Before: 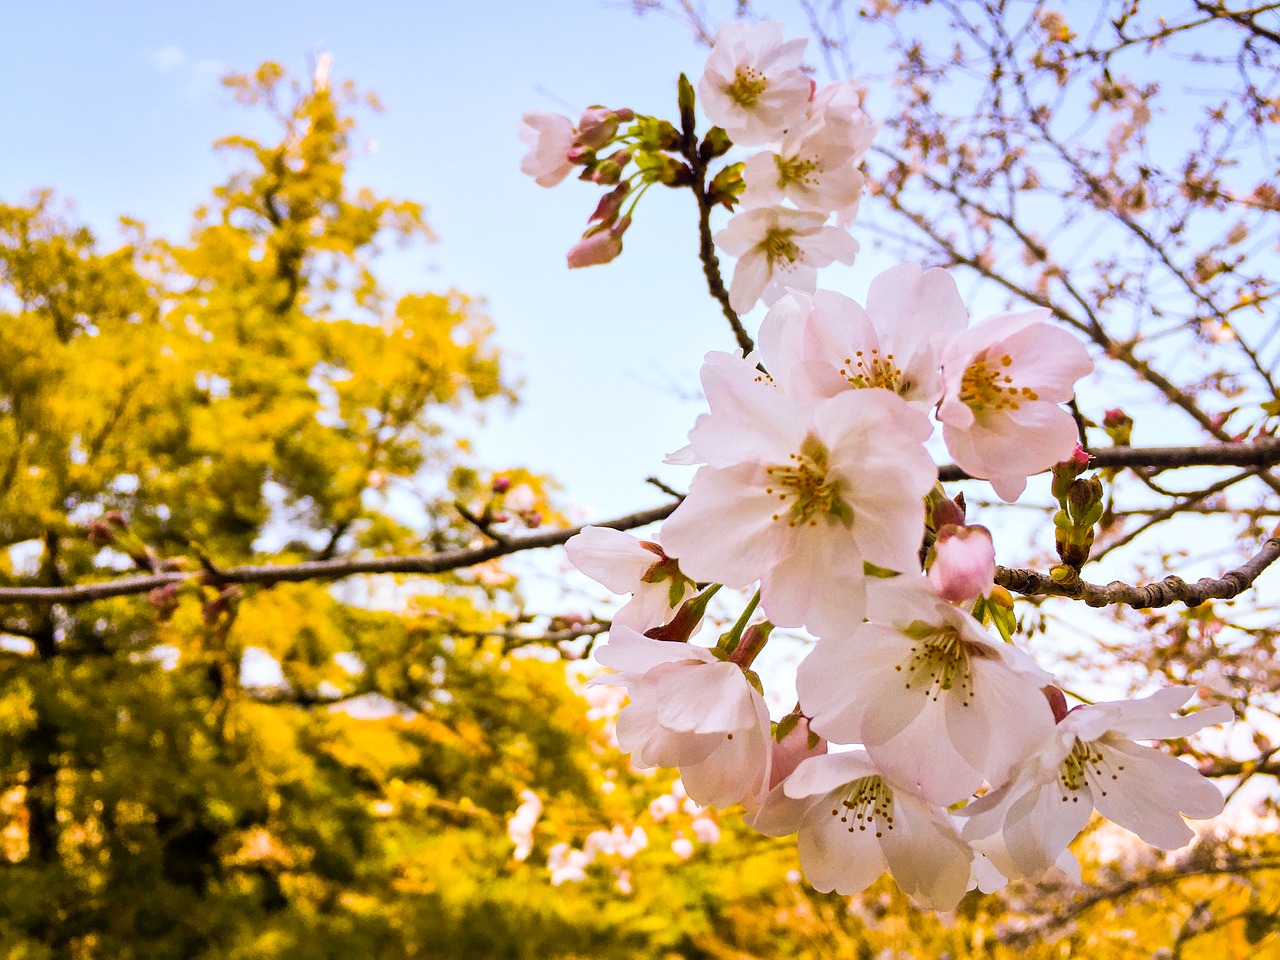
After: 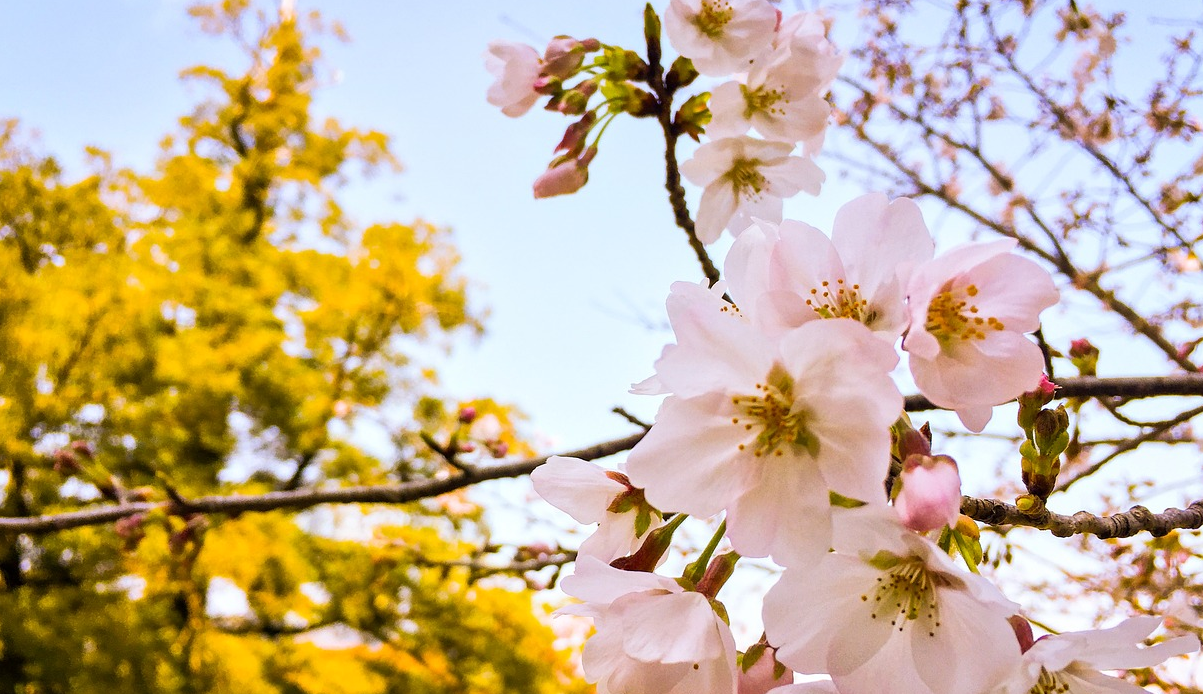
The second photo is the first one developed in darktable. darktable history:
crop: left 2.719%, top 7.387%, right 3.273%, bottom 20.264%
tone equalizer: on, module defaults
